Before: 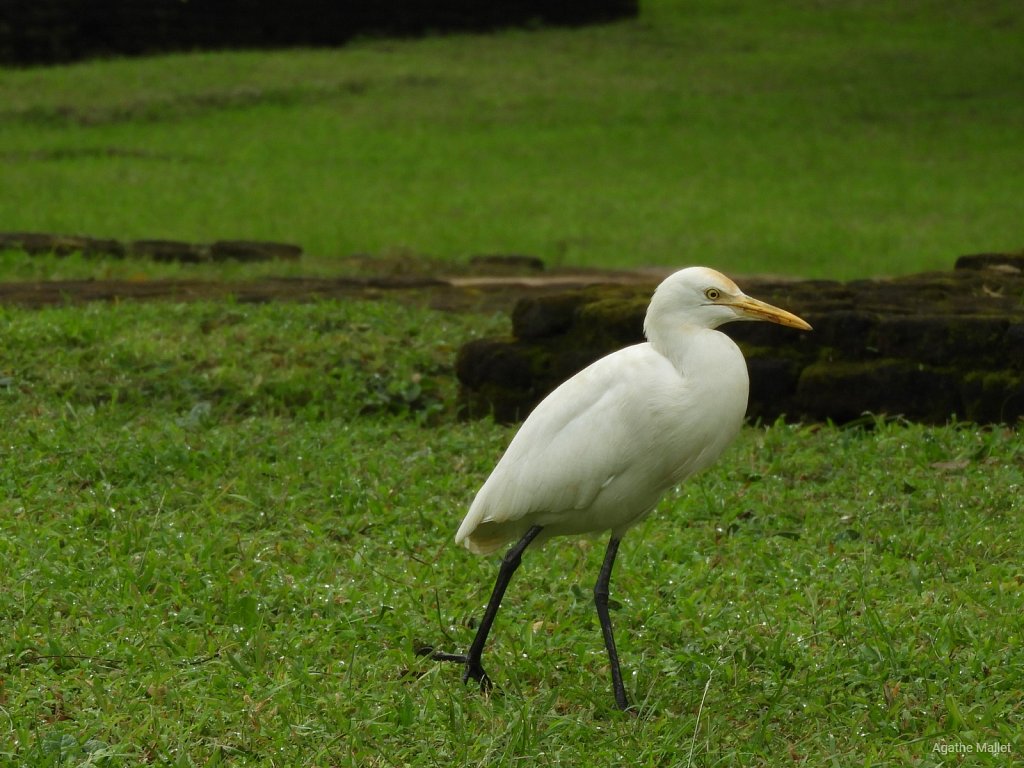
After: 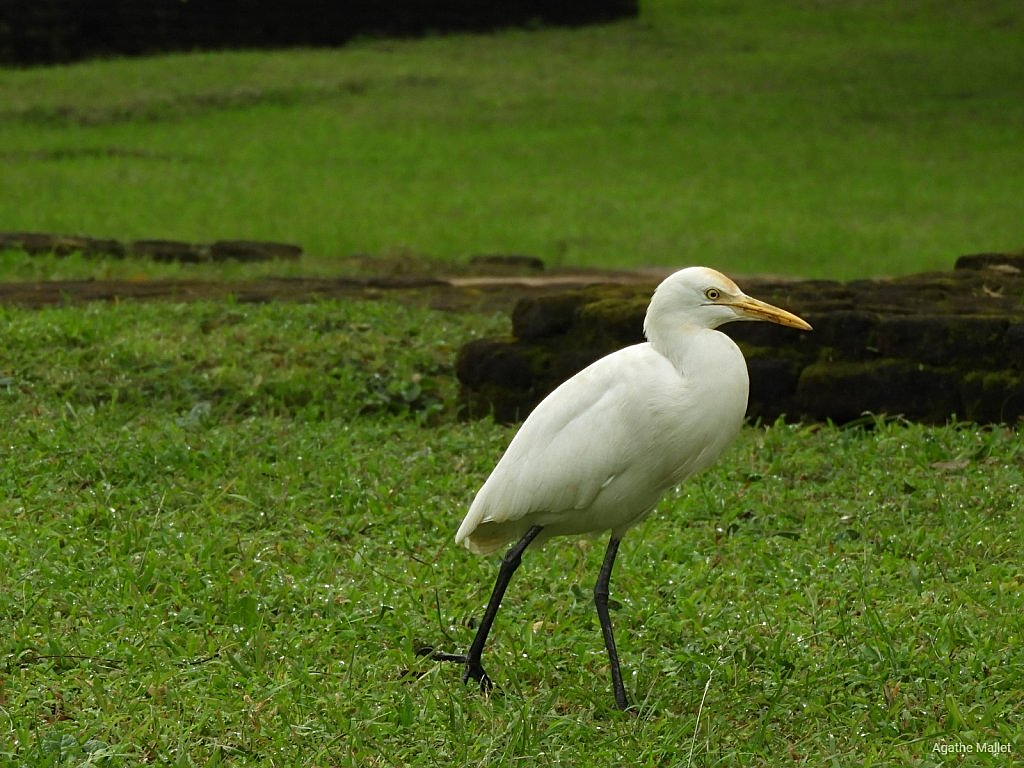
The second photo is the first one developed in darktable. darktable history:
exposure: exposure 0.128 EV, compensate exposure bias true, compensate highlight preservation false
sharpen: on, module defaults
